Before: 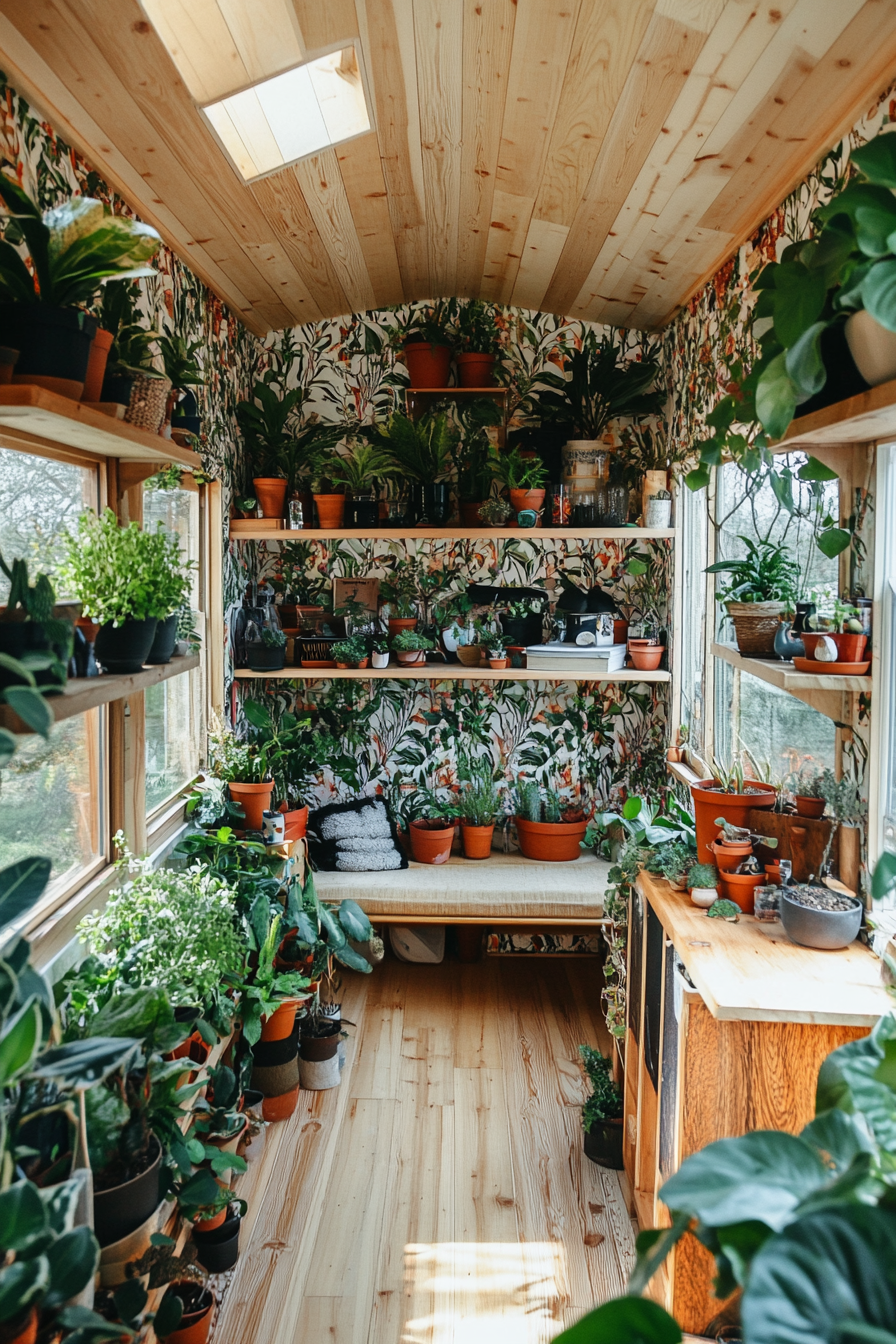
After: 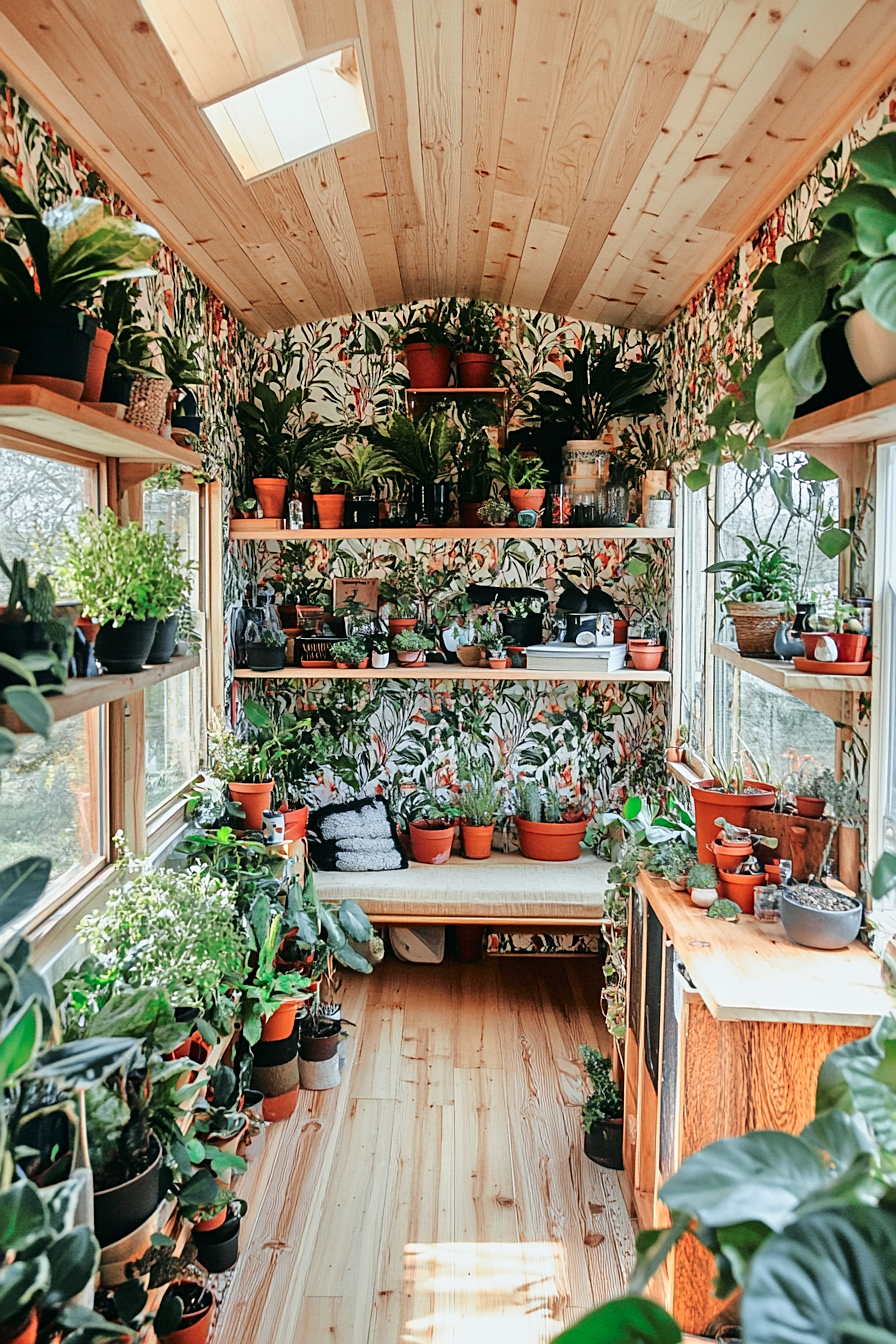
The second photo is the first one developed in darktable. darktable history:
tone curve: curves: ch0 [(0, 0) (0.105, 0.068) (0.181, 0.14) (0.28, 0.259) (0.384, 0.404) (0.485, 0.531) (0.638, 0.681) (0.87, 0.883) (1, 0.977)]; ch1 [(0, 0) (0.161, 0.092) (0.35, 0.33) (0.379, 0.401) (0.456, 0.469) (0.501, 0.499) (0.516, 0.524) (0.562, 0.569) (0.635, 0.646) (1, 1)]; ch2 [(0, 0) (0.371, 0.362) (0.437, 0.437) (0.5, 0.5) (0.53, 0.524) (0.56, 0.561) (0.622, 0.606) (1, 1)], color space Lab, independent channels, preserve colors none
tone equalizer: -7 EV 0.145 EV, -6 EV 0.637 EV, -5 EV 1.15 EV, -4 EV 1.29 EV, -3 EV 1.18 EV, -2 EV 0.6 EV, -1 EV 0.168 EV
sharpen: on, module defaults
